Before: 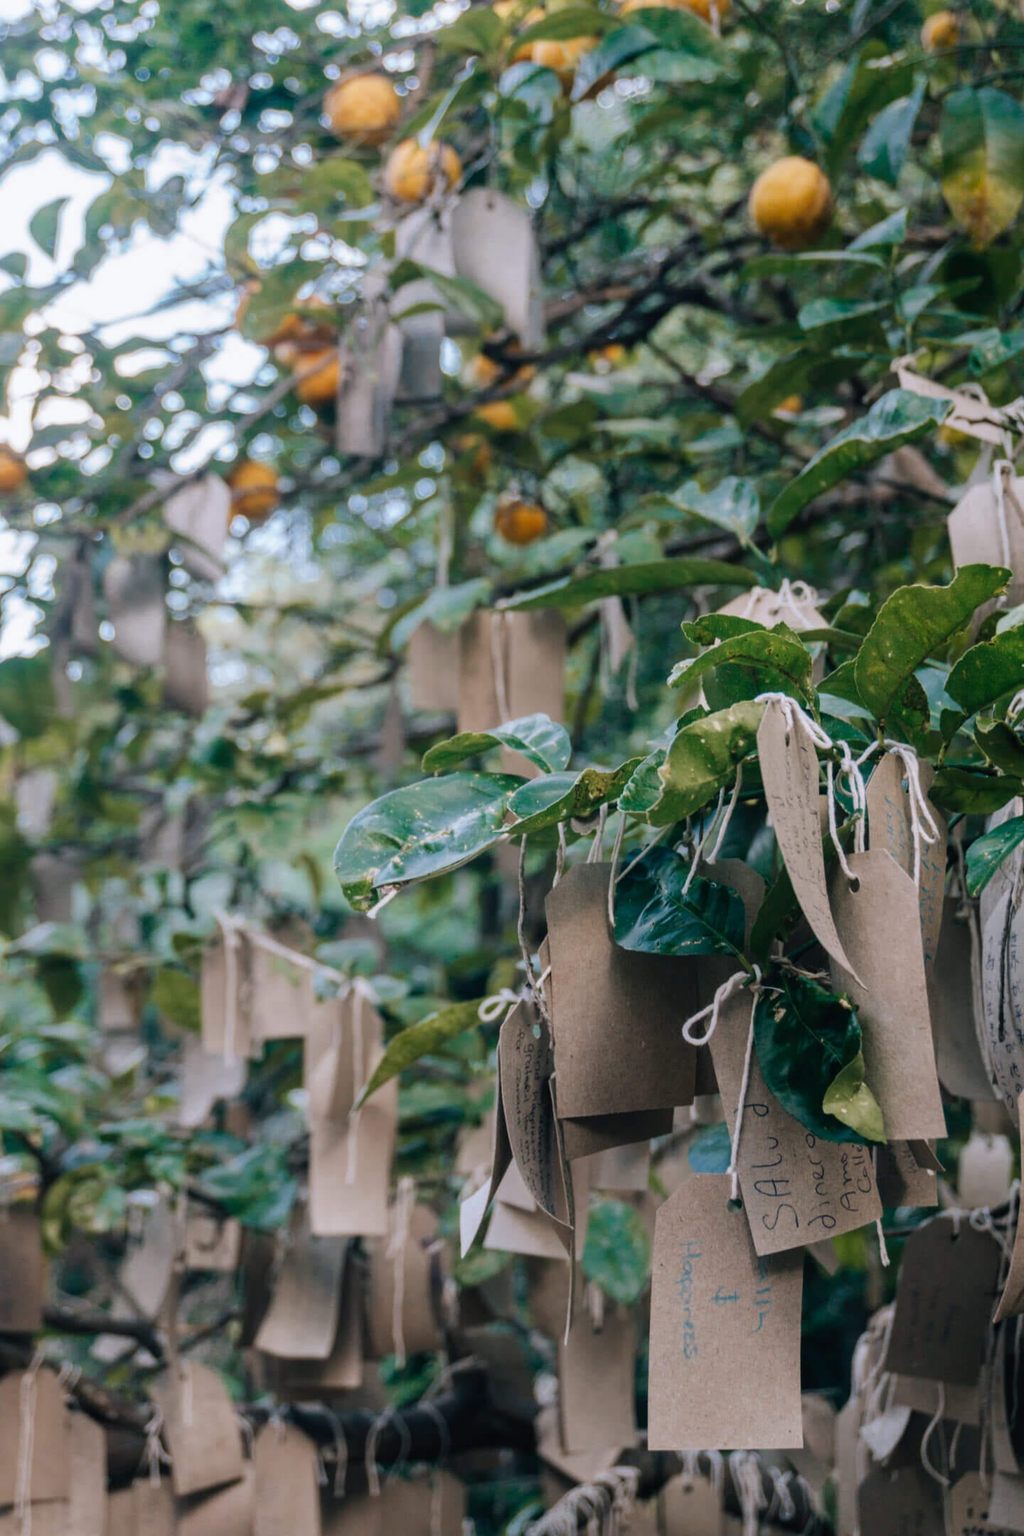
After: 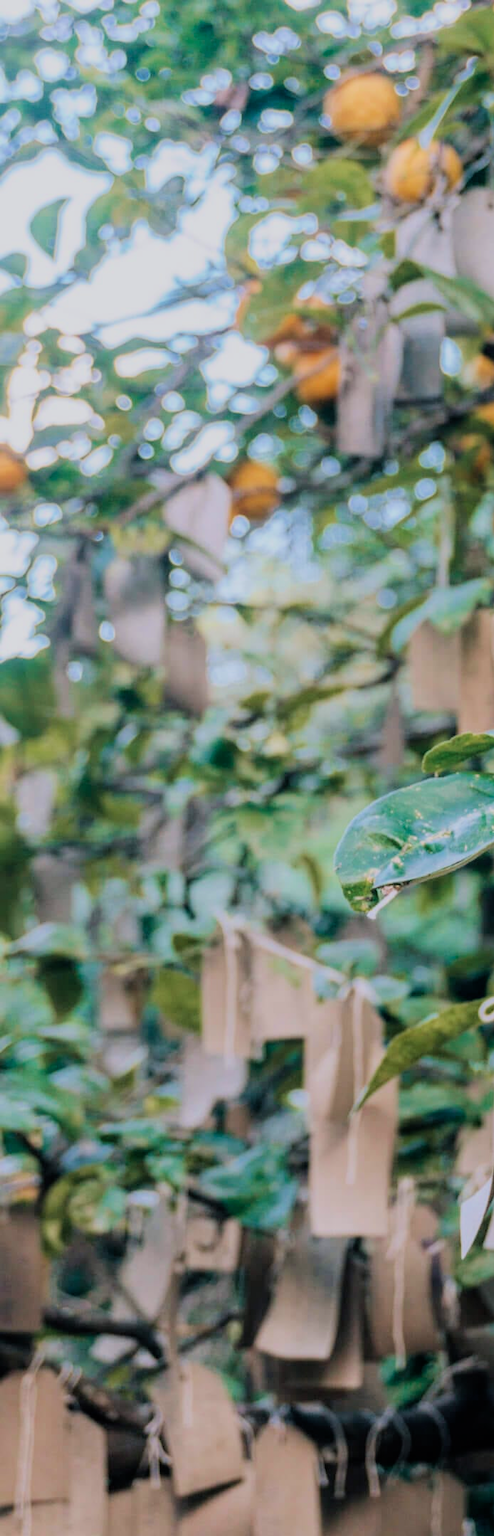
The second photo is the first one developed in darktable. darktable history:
exposure: exposure 0.455 EV, compensate highlight preservation false
filmic rgb: black relative exposure -7.17 EV, white relative exposure 5.39 EV, hardness 3.03, color science v6 (2022)
crop and rotate: left 0.044%, top 0%, right 51.671%
velvia: strength 21.15%
